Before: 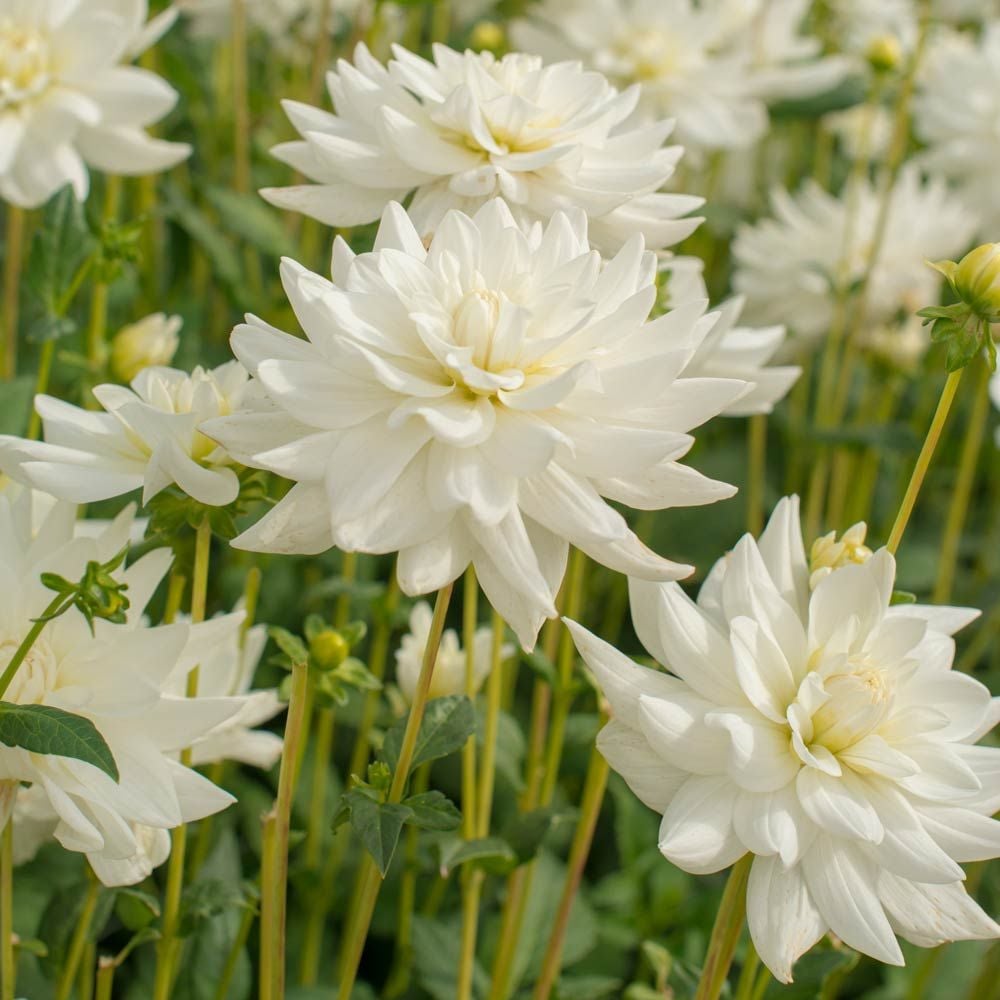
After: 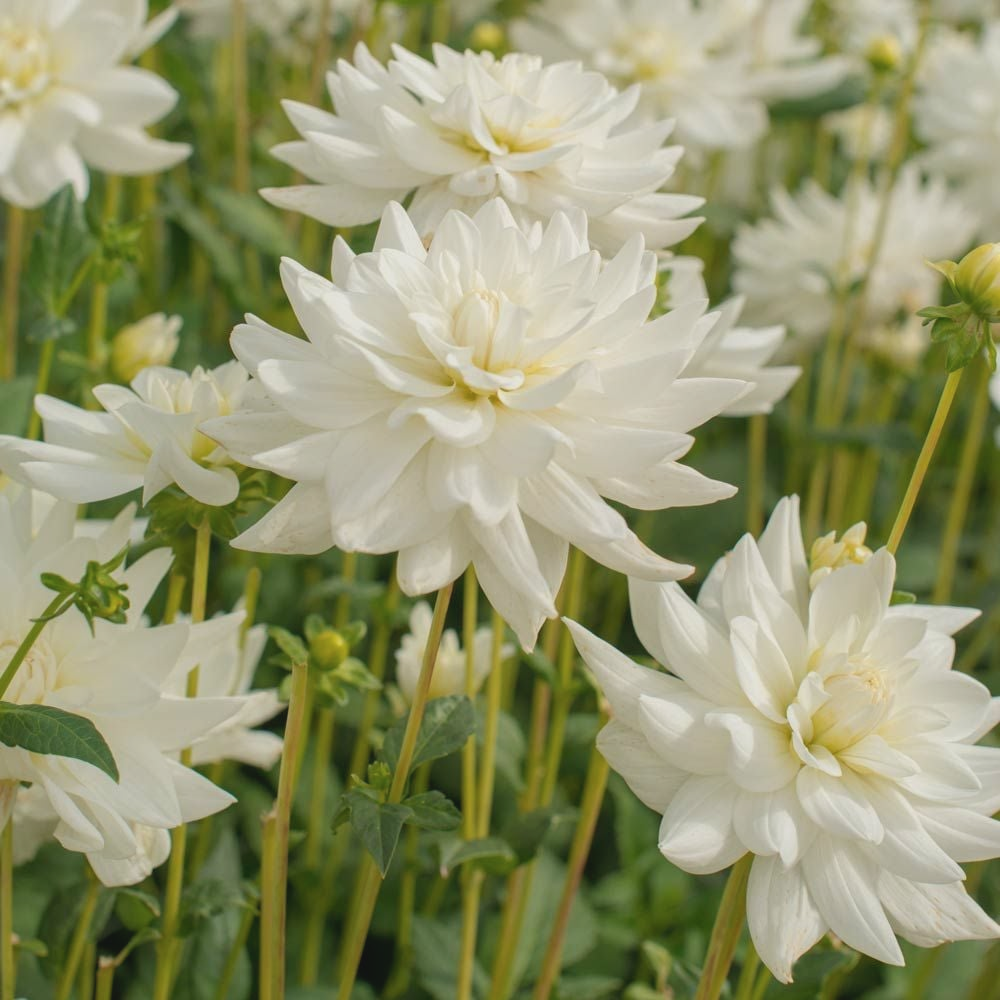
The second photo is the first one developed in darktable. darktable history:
contrast brightness saturation: contrast -0.099, saturation -0.094
